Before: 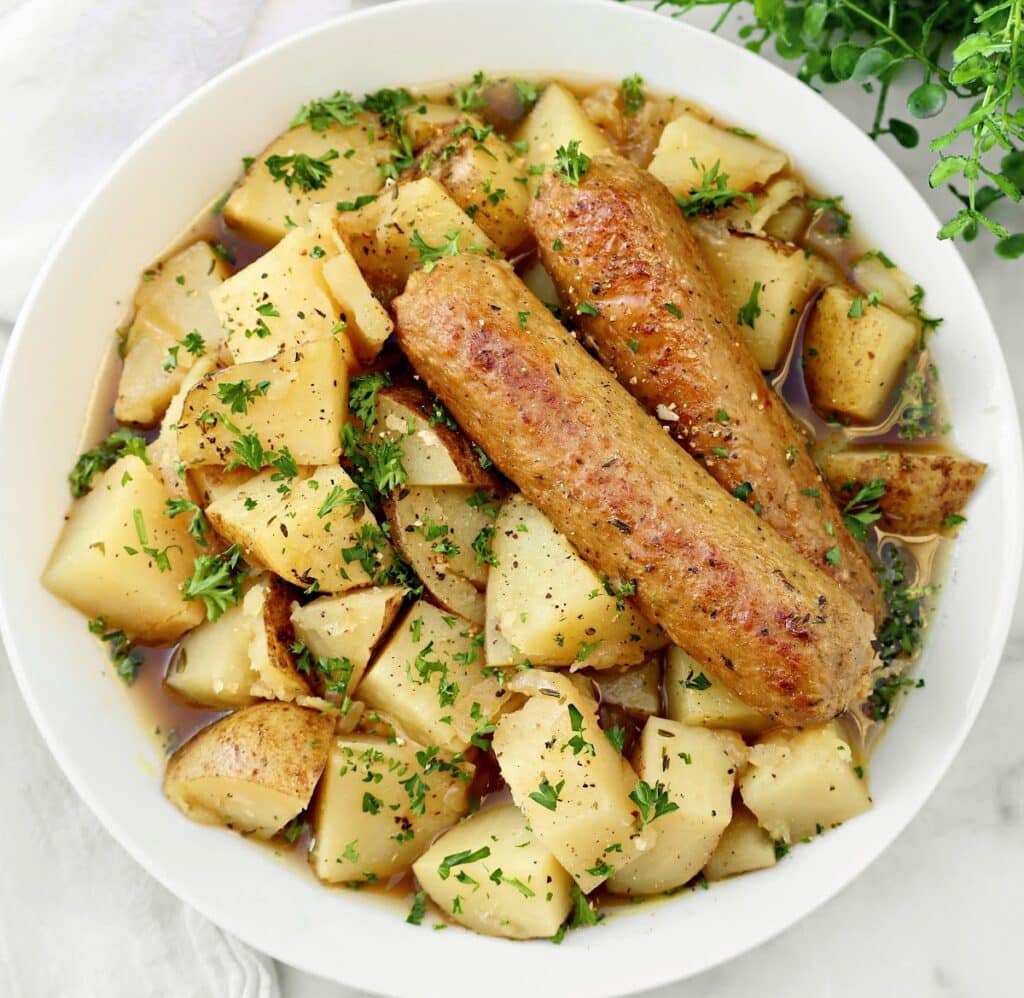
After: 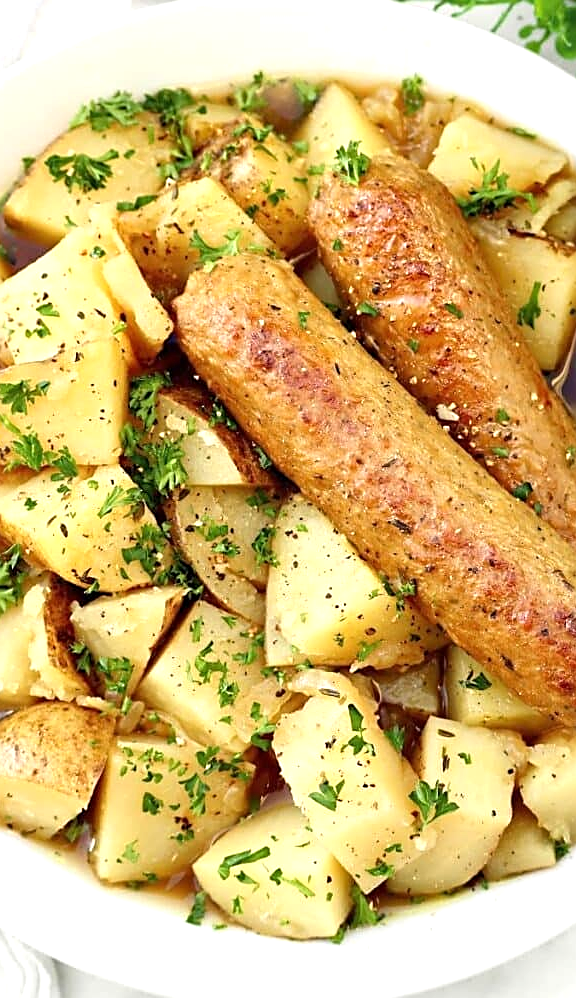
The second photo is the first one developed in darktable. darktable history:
sharpen: on, module defaults
exposure: exposure 0.493 EV, compensate highlight preservation false
crop: left 21.496%, right 22.254%
